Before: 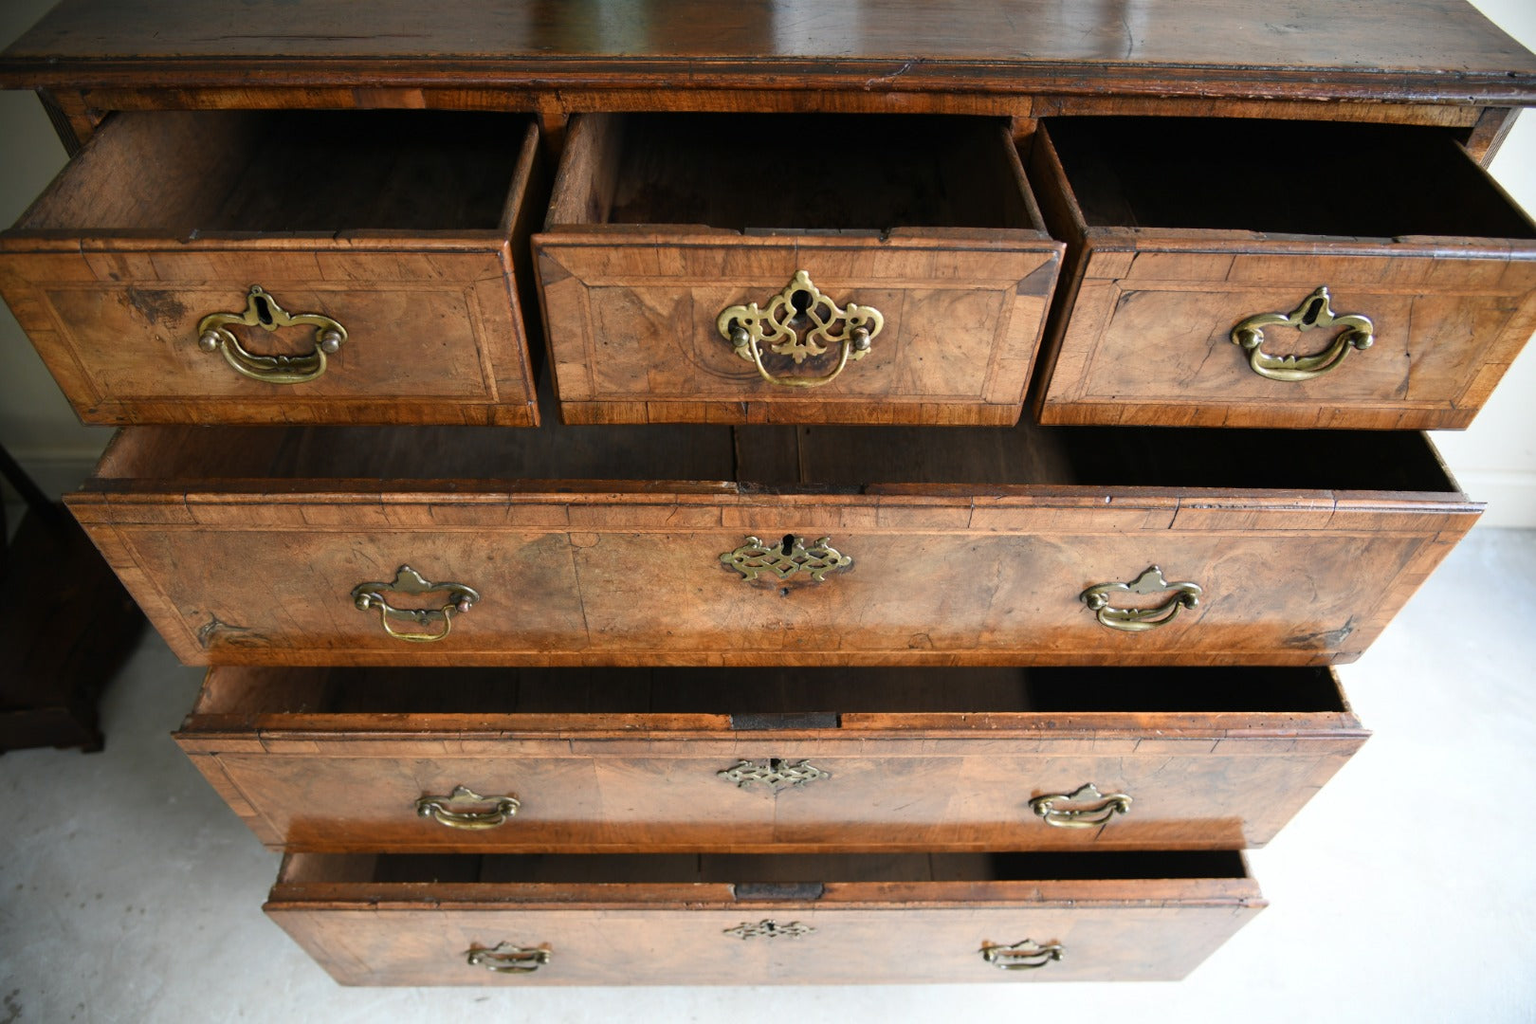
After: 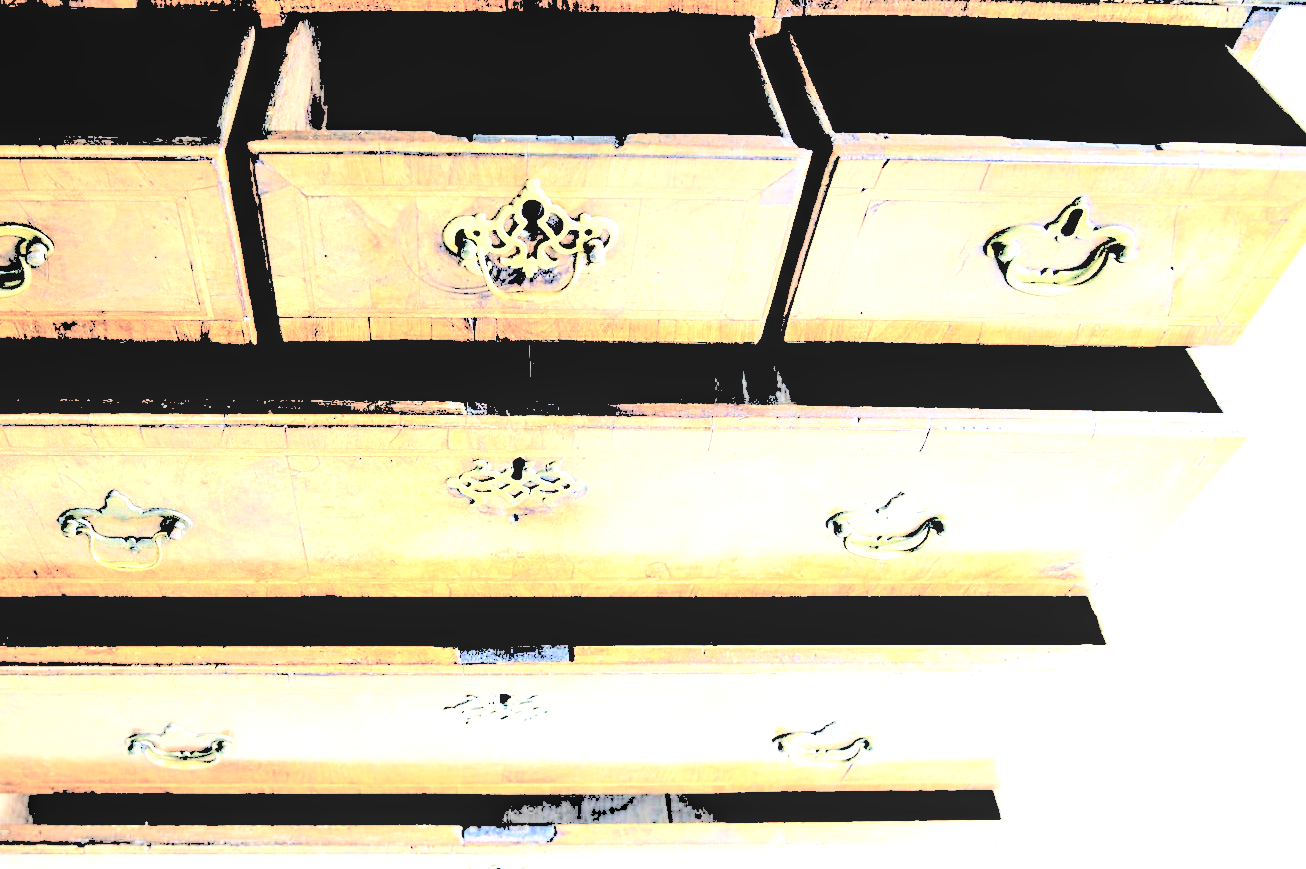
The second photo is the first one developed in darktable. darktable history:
base curve: curves: ch0 [(0, 0) (0.036, 0.025) (0.121, 0.166) (0.206, 0.329) (0.605, 0.79) (1, 1)], preserve colors none
contrast brightness saturation: brightness 0.182, saturation -0.501
color balance rgb: shadows lift › luminance -41.071%, shadows lift › chroma 13.977%, shadows lift › hue 258.42°, power › hue 328.89°, global offset › luminance 0.725%, linear chroma grading › global chroma 24.39%, perceptual saturation grading › global saturation 0.575%, global vibrance 20%
levels: levels [0.246, 0.256, 0.506]
local contrast: detail 130%
crop: left 19.324%, top 9.854%, right 0%, bottom 9.608%
